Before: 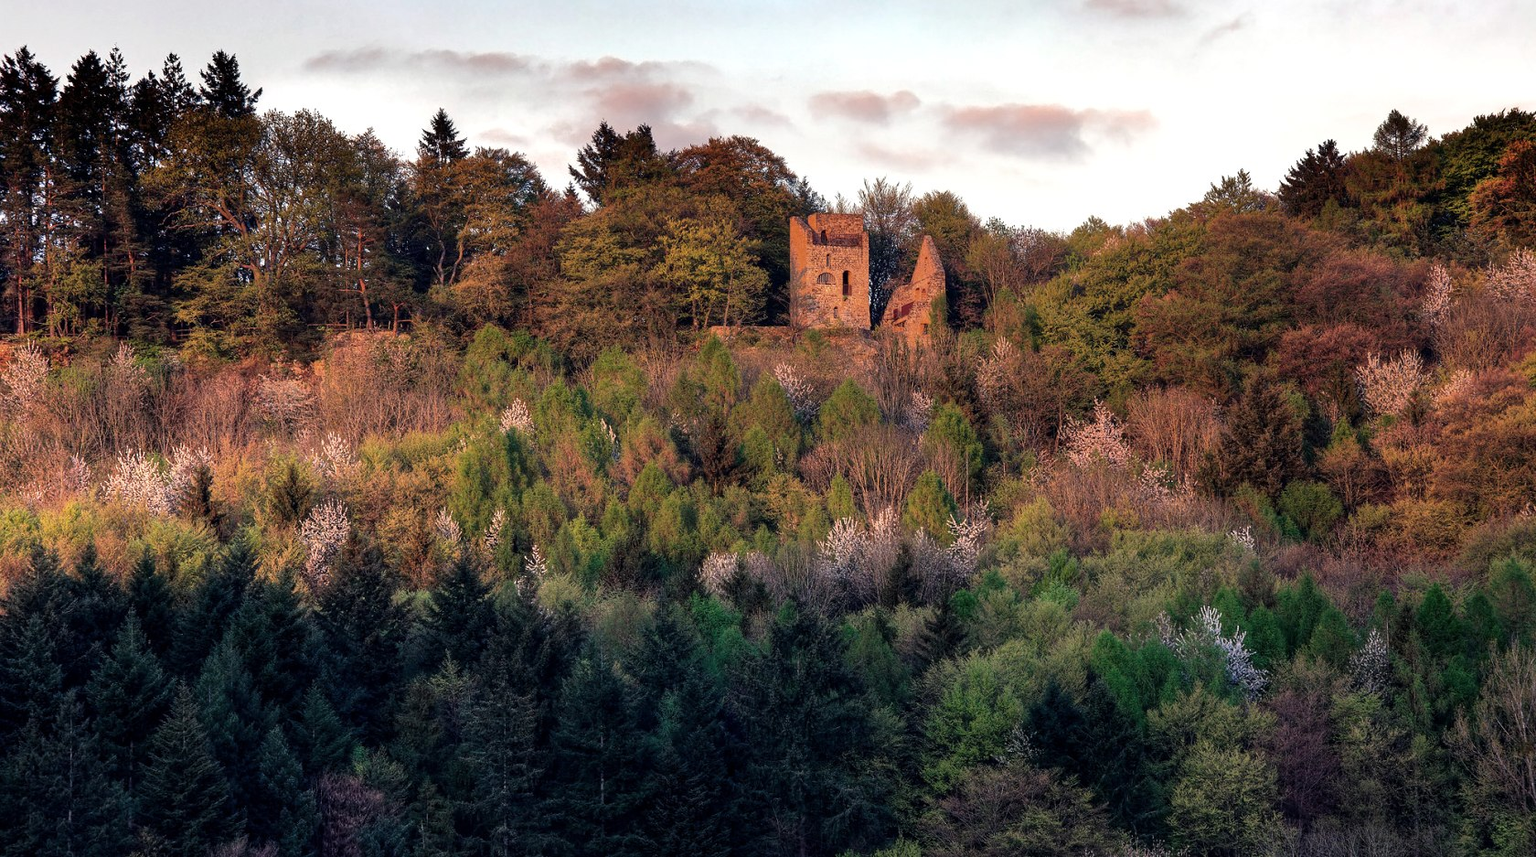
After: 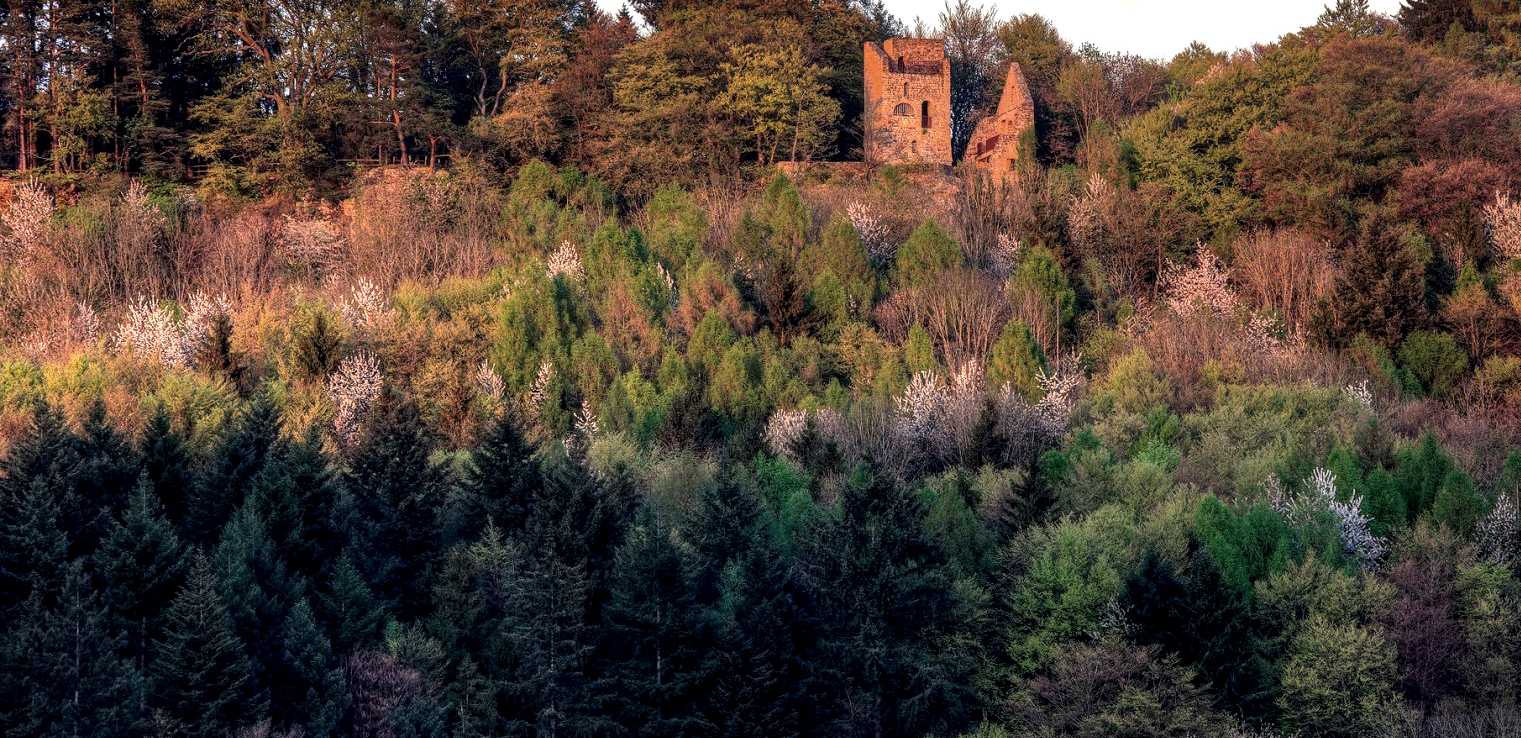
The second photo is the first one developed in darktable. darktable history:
local contrast: on, module defaults
crop: top 20.916%, right 9.437%, bottom 0.316%
exposure: black level correction 0.001, exposure 0.14 EV, compensate highlight preservation false
